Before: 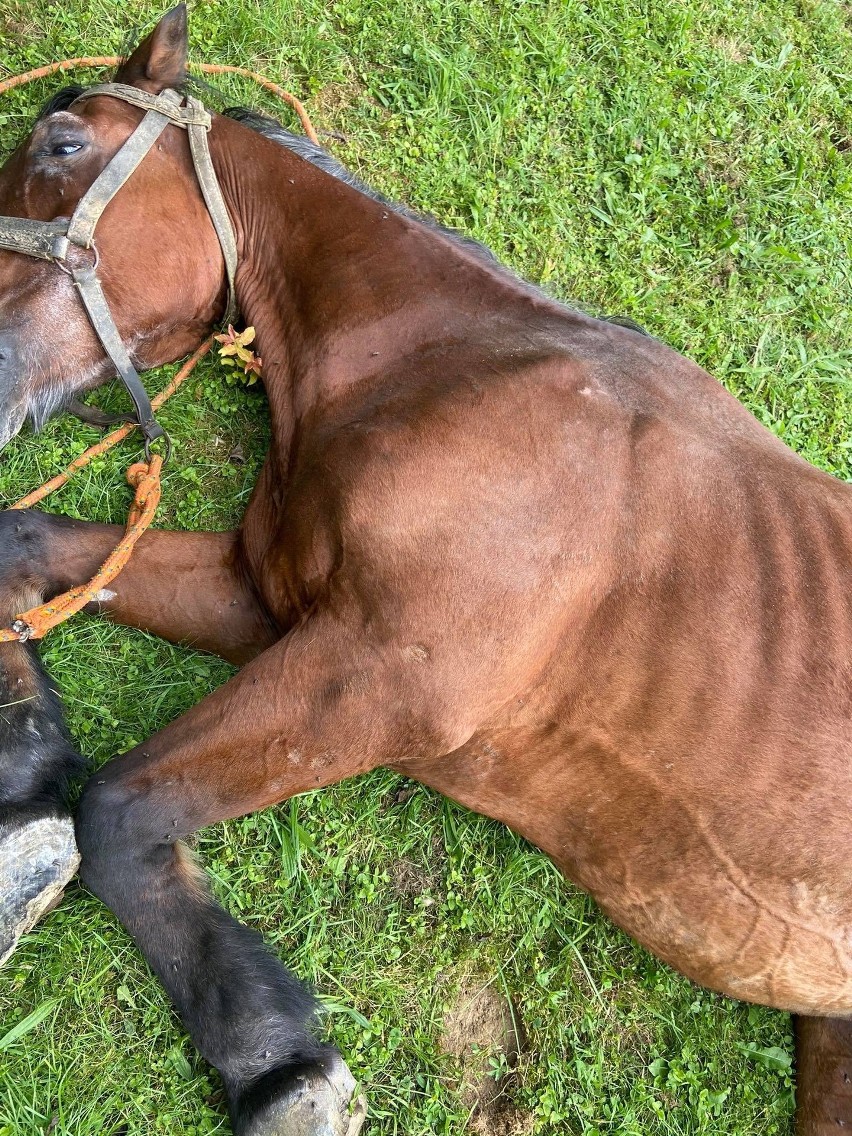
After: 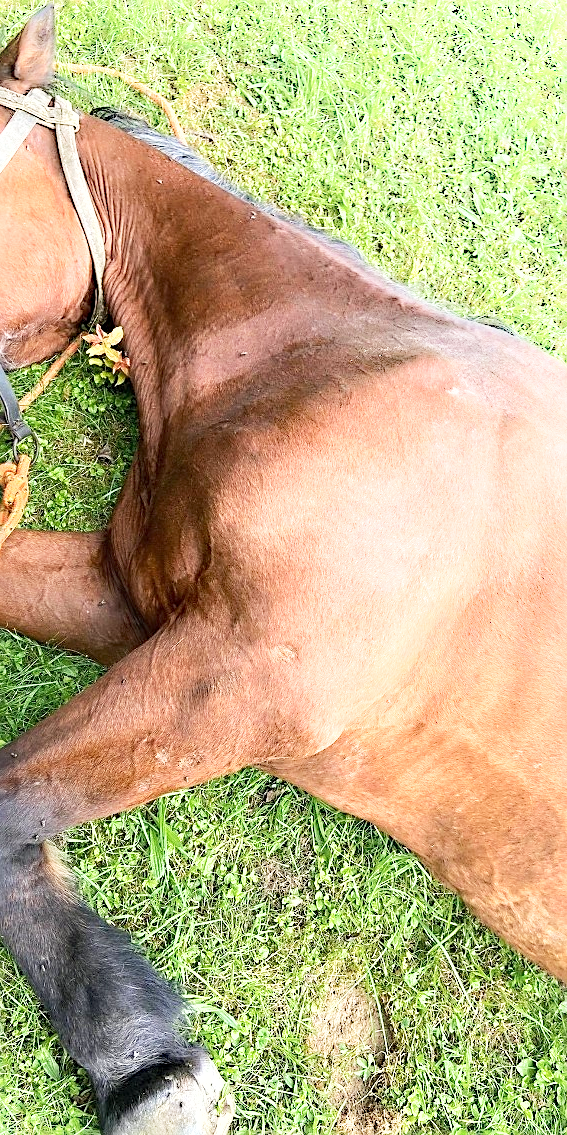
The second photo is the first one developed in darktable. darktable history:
crop and rotate: left 15.6%, right 17.78%
shadows and highlights: shadows -21.5, highlights 98.04, soften with gaussian
sharpen: on, module defaults
base curve: curves: ch0 [(0, 0) (0.666, 0.806) (1, 1)], fusion 1, preserve colors none
